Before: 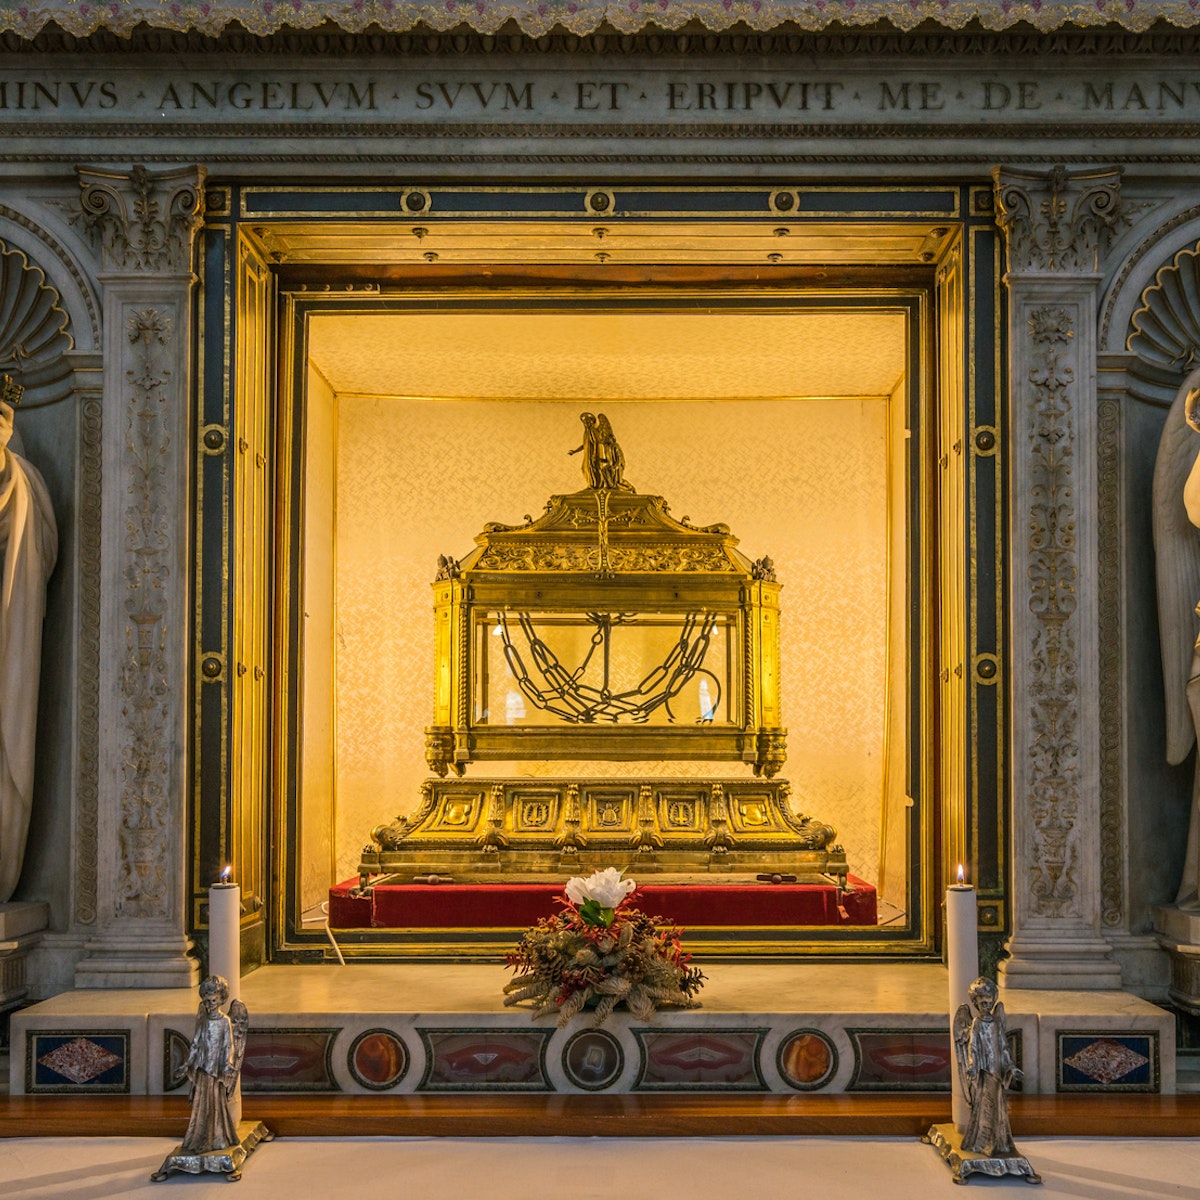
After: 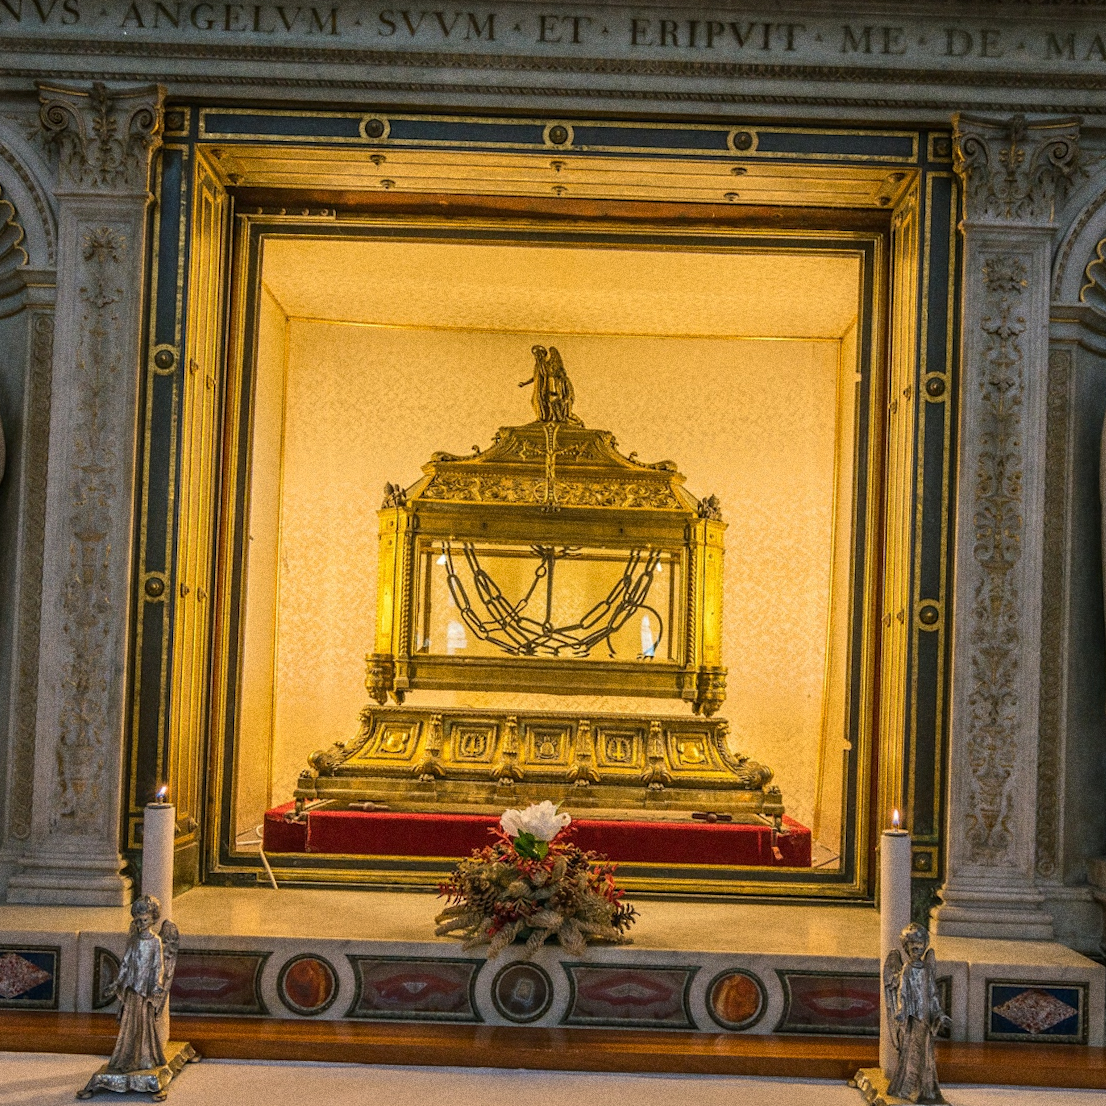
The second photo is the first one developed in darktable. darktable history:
grain: coarseness 0.09 ISO, strength 40%
crop and rotate: angle -1.96°, left 3.097%, top 4.154%, right 1.586%, bottom 0.529%
